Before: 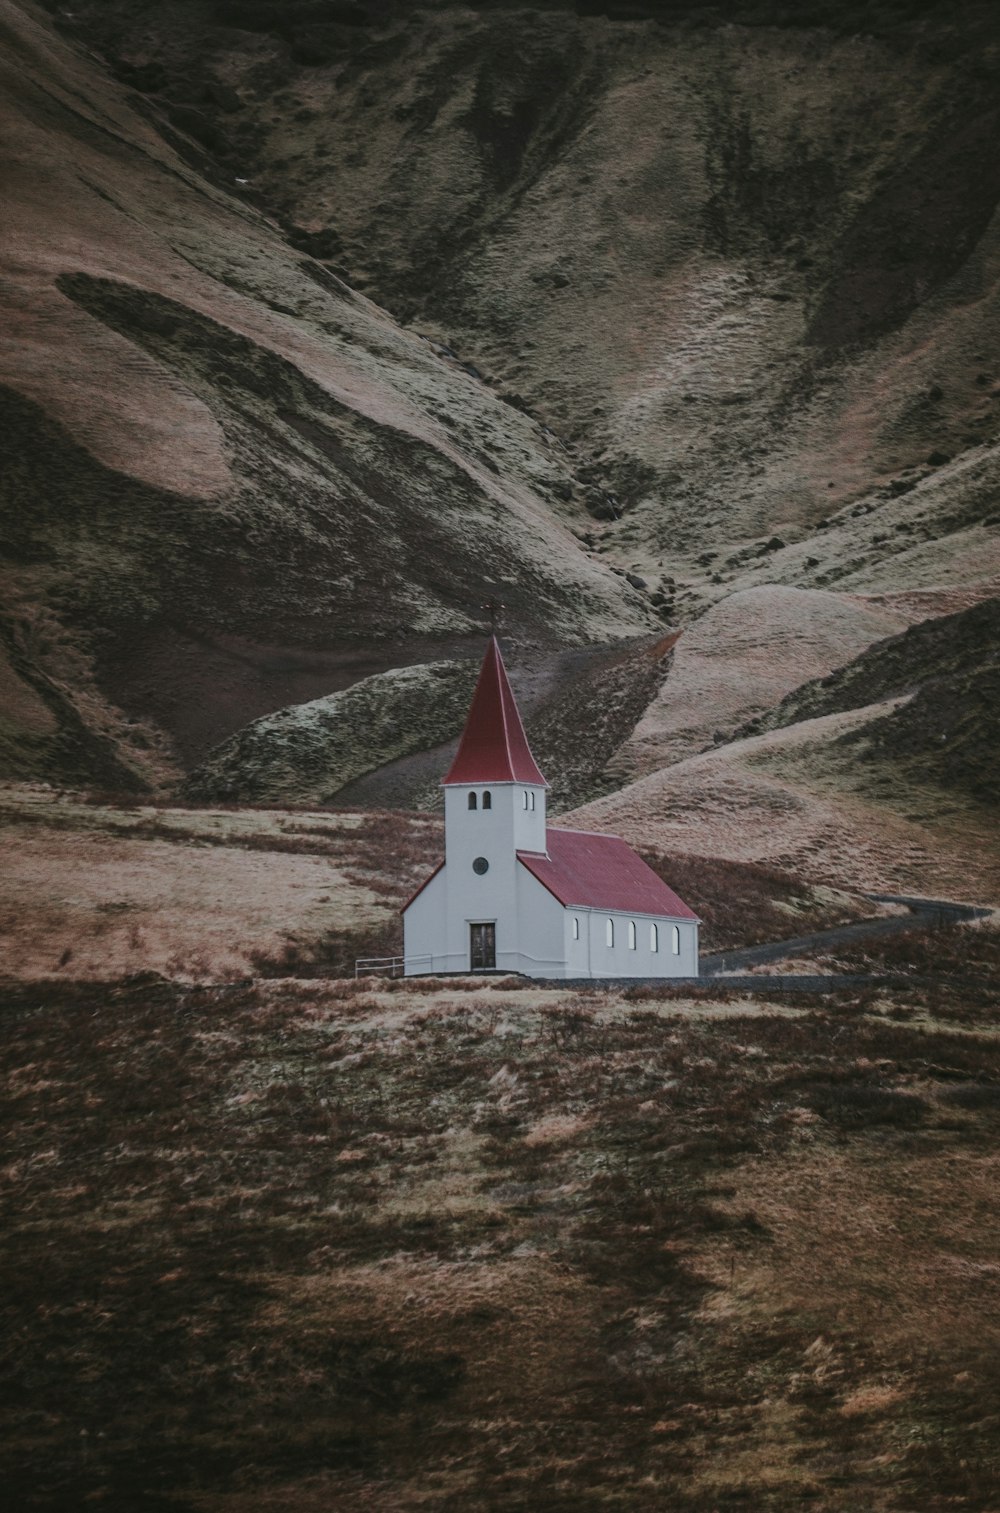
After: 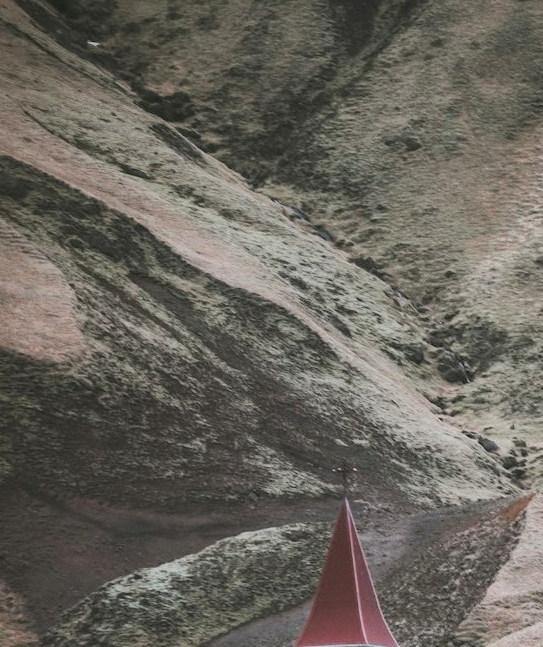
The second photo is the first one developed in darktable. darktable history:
tone equalizer: -8 EV -0.428 EV, -7 EV -0.37 EV, -6 EV -0.307 EV, -5 EV -0.262 EV, -3 EV 0.199 EV, -2 EV 0.316 EV, -1 EV 0.408 EV, +0 EV 0.414 EV, mask exposure compensation -0.514 EV
contrast brightness saturation: brightness 0.134
exposure: black level correction 0, exposure 0.301 EV, compensate highlight preservation false
crop: left 14.85%, top 9.092%, right 30.836%, bottom 48.119%
